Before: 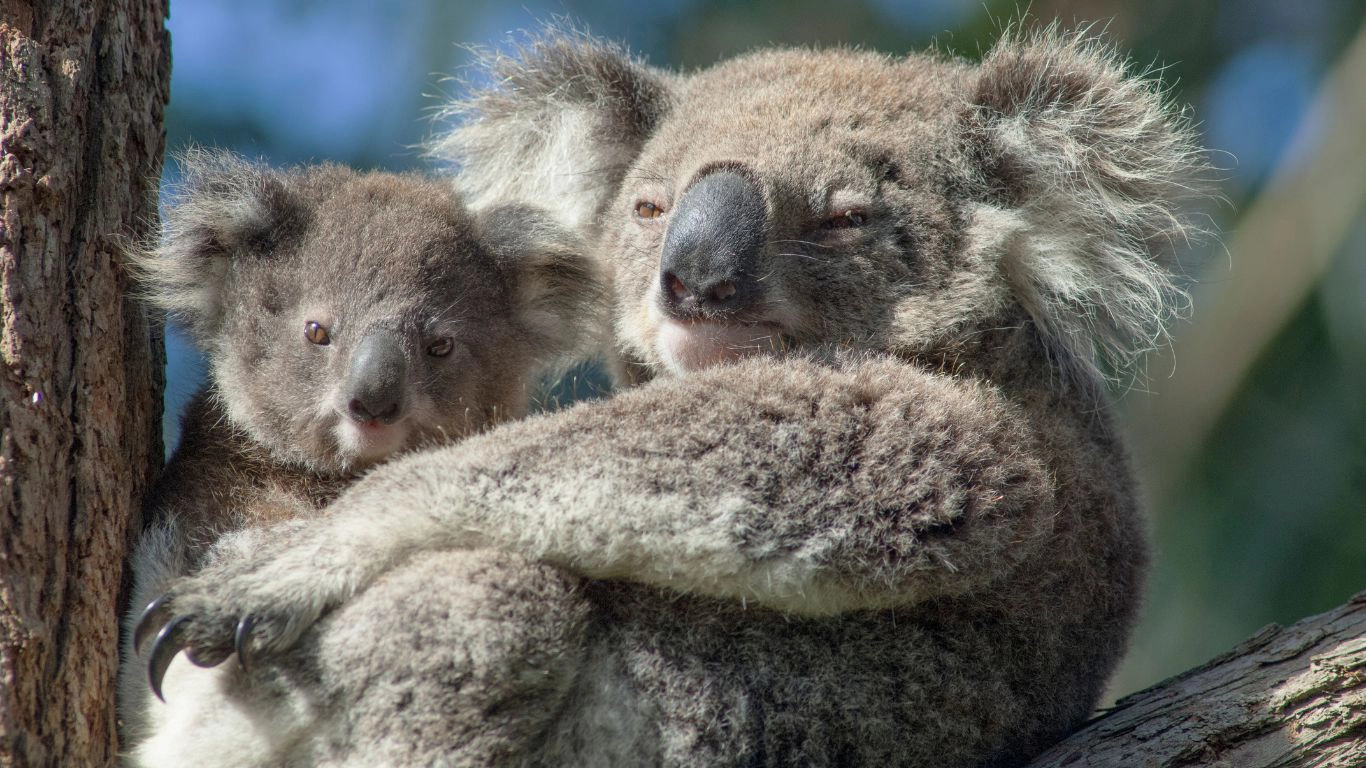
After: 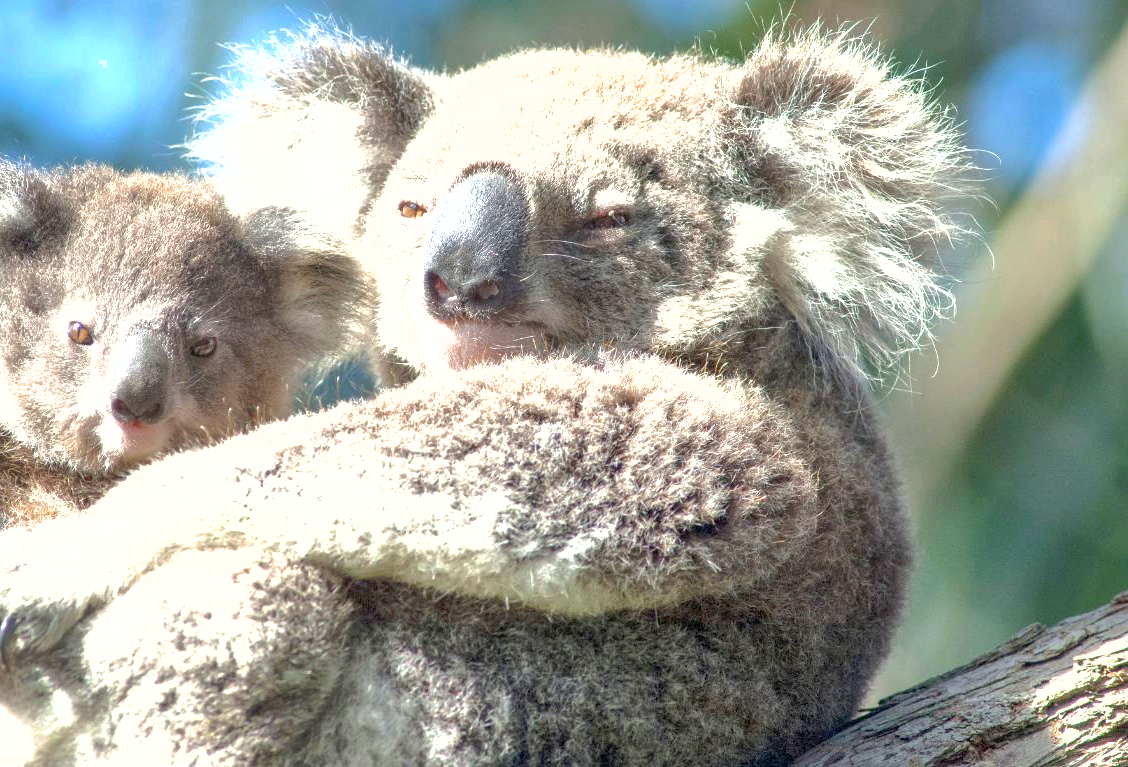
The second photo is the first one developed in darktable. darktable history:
crop: left 17.372%, bottom 0.027%
tone equalizer: edges refinement/feathering 500, mask exposure compensation -1.57 EV, preserve details no
exposure: black level correction 0.001, exposure 1.644 EV, compensate highlight preservation false
shadows and highlights: on, module defaults
